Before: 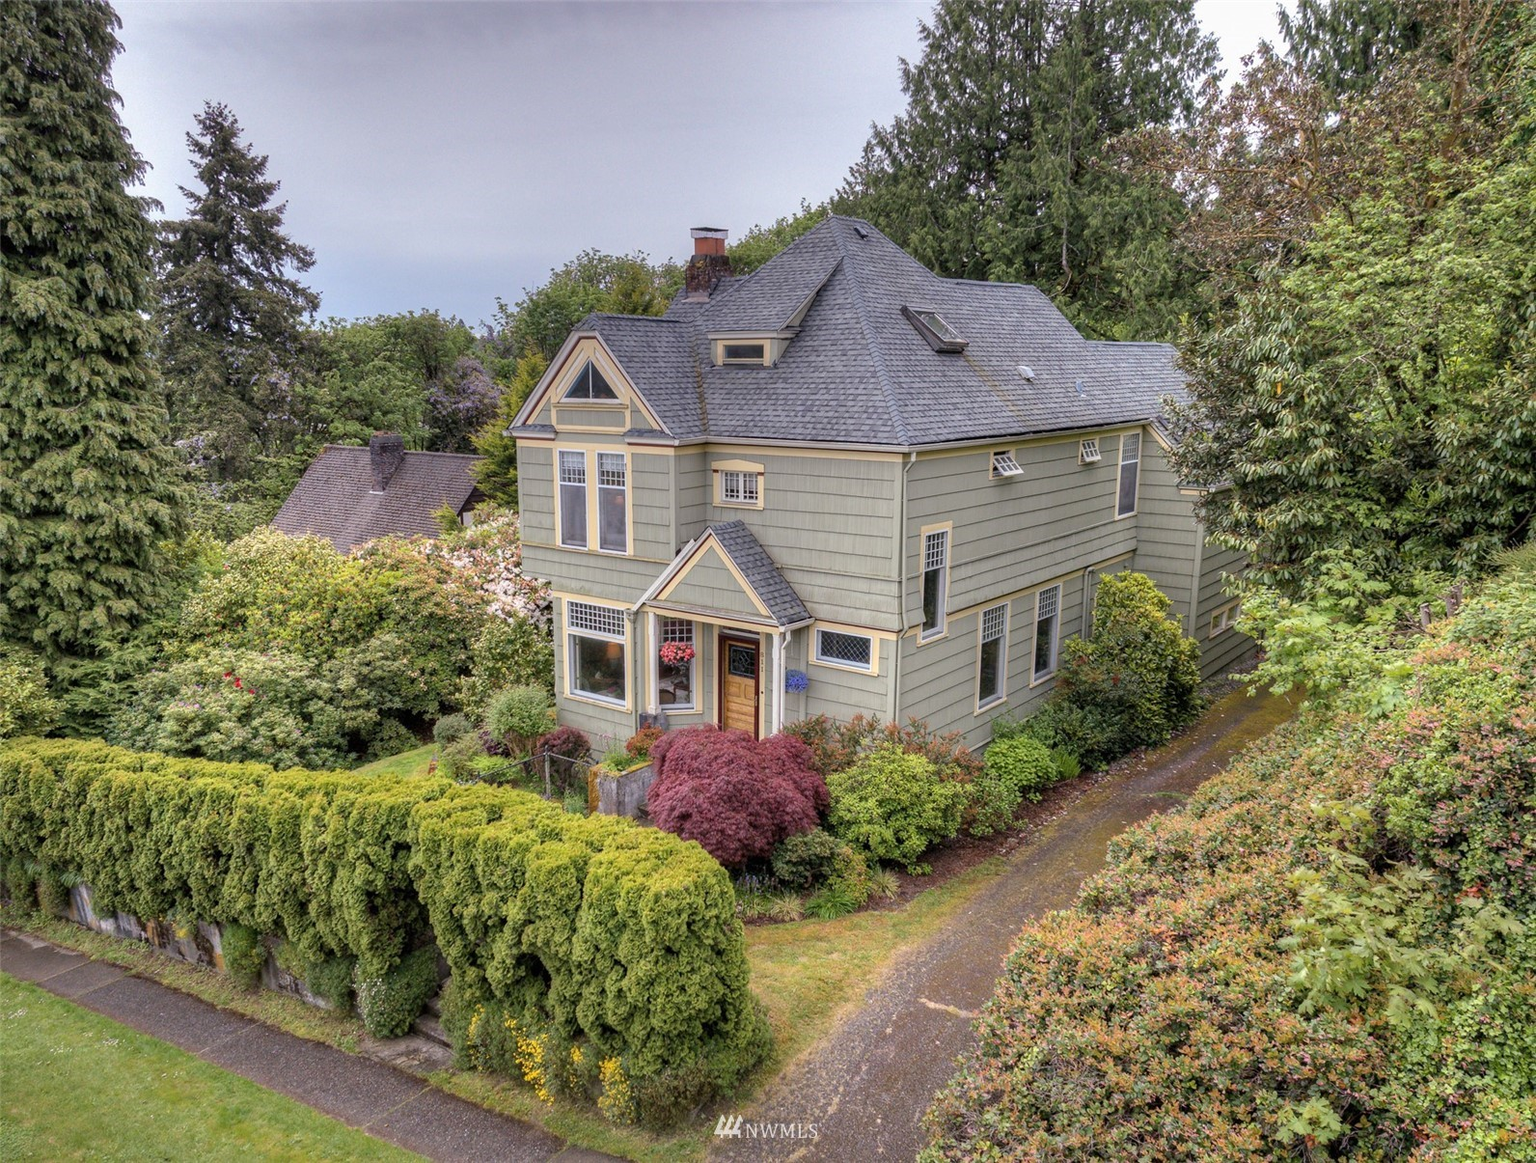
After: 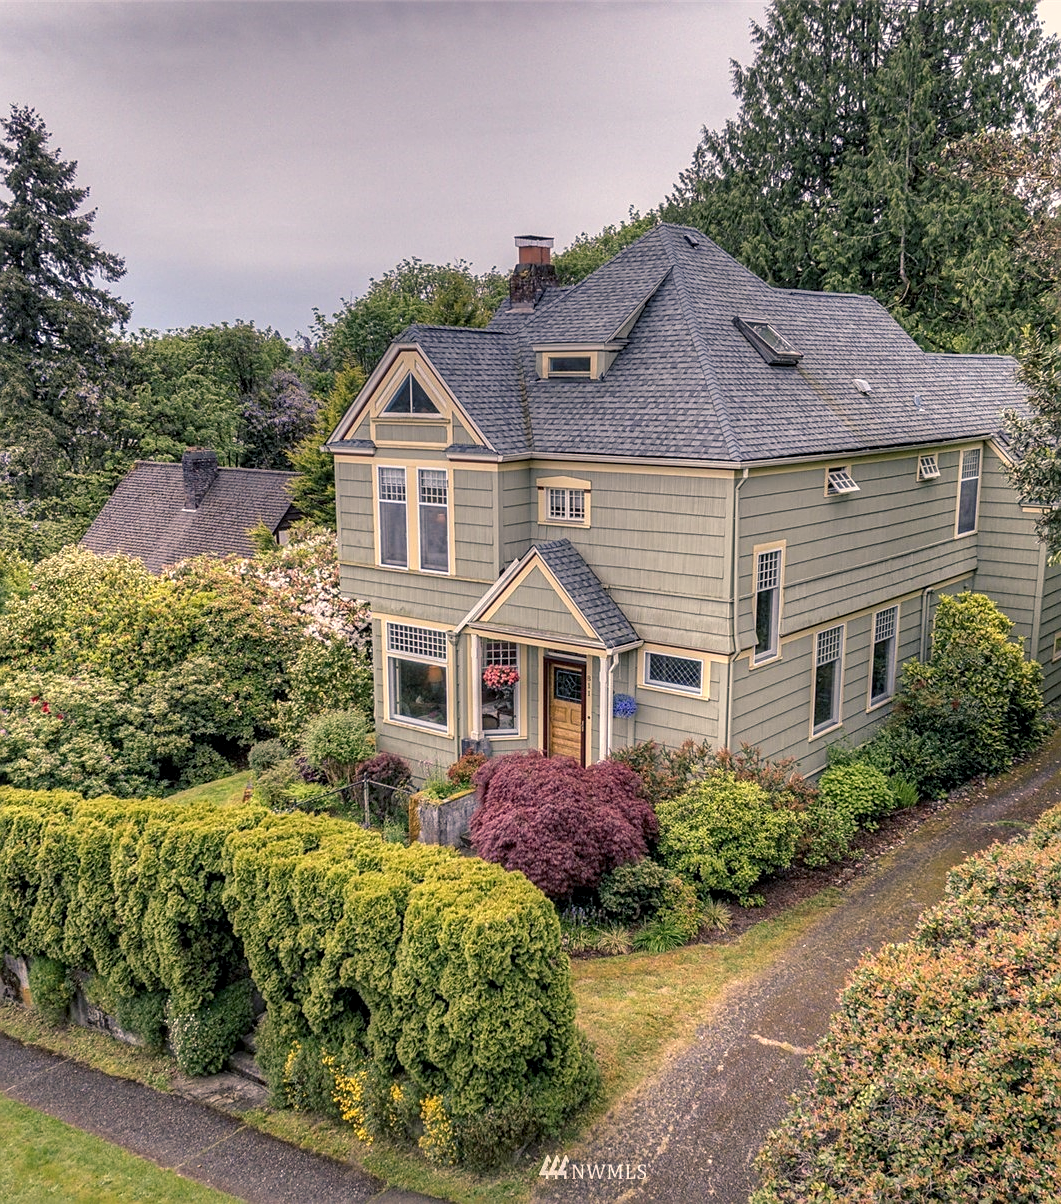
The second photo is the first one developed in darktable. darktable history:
crop and rotate: left 12.648%, right 20.685%
sharpen: on, module defaults
local contrast: on, module defaults
contrast brightness saturation: saturation -0.05
color balance rgb: shadows lift › chroma 5.41%, shadows lift › hue 240°, highlights gain › chroma 3.74%, highlights gain › hue 60°, saturation formula JzAzBz (2021)
